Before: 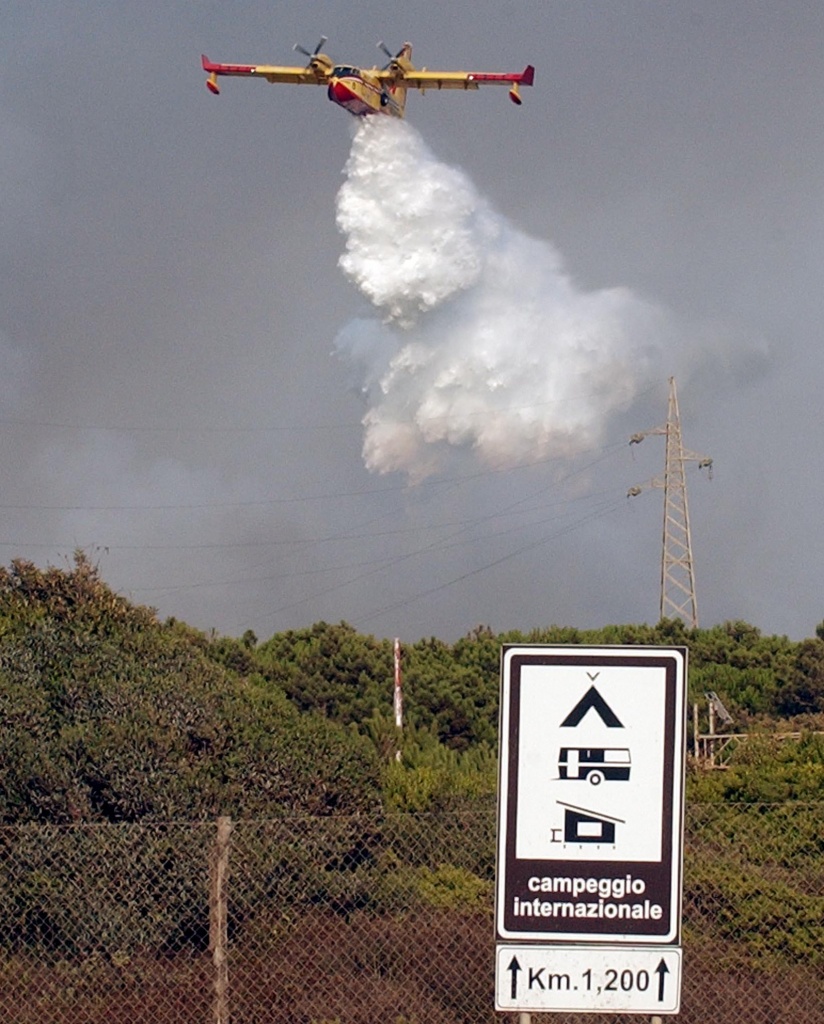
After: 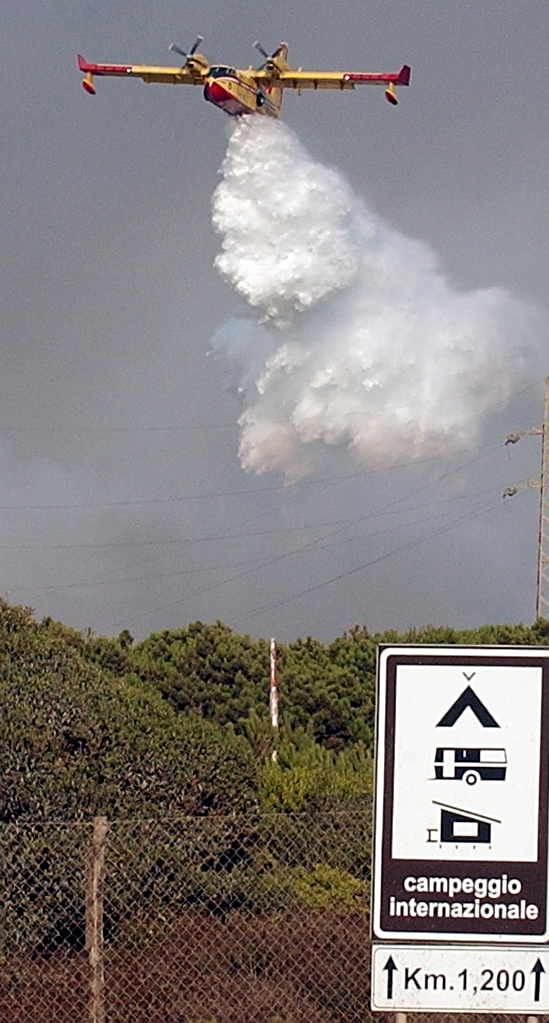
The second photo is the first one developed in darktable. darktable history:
crop and rotate: left 15.055%, right 18.278%
sharpen: on, module defaults
